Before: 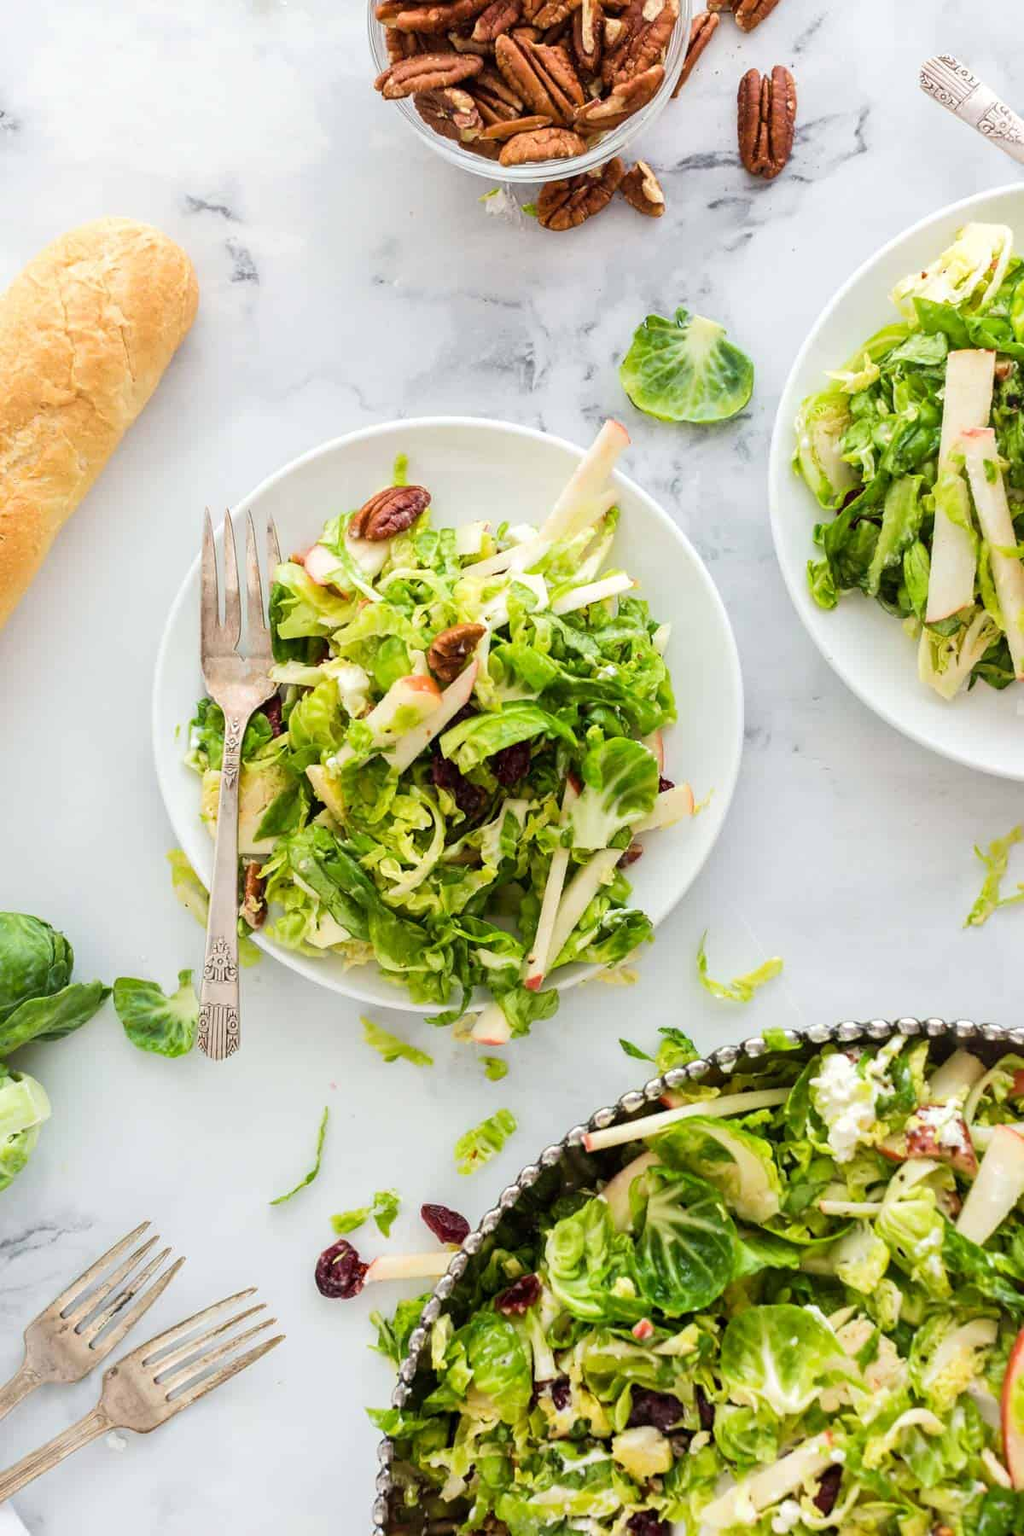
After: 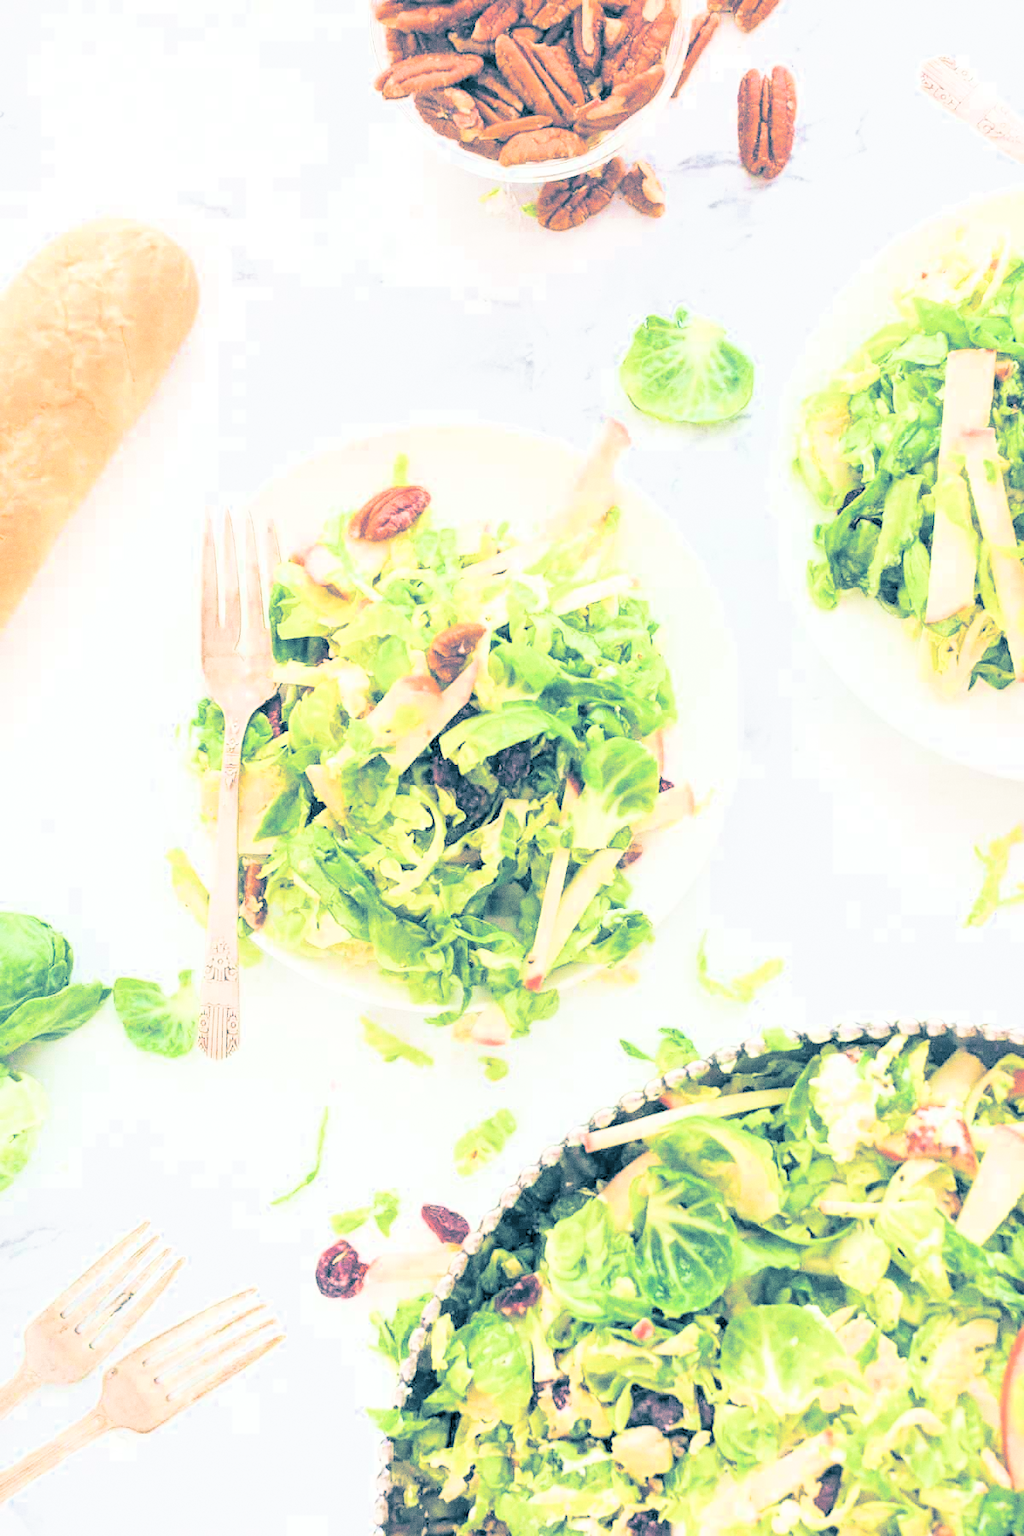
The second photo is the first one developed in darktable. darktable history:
exposure: black level correction 0, exposure 1.45 EV, compensate exposure bias true, compensate highlight preservation false
split-toning: shadows › hue 212.4°, balance -70
filmic rgb: middle gray luminance 3.44%, black relative exposure -5.92 EV, white relative exposure 6.33 EV, threshold 6 EV, dynamic range scaling 22.4%, target black luminance 0%, hardness 2.33, latitude 45.85%, contrast 0.78, highlights saturation mix 100%, shadows ↔ highlights balance 0.033%, add noise in highlights 0, preserve chrominance max RGB, color science v3 (2019), use custom middle-gray values true, iterations of high-quality reconstruction 0, contrast in highlights soft, enable highlight reconstruction true
grain: coarseness 0.09 ISO
